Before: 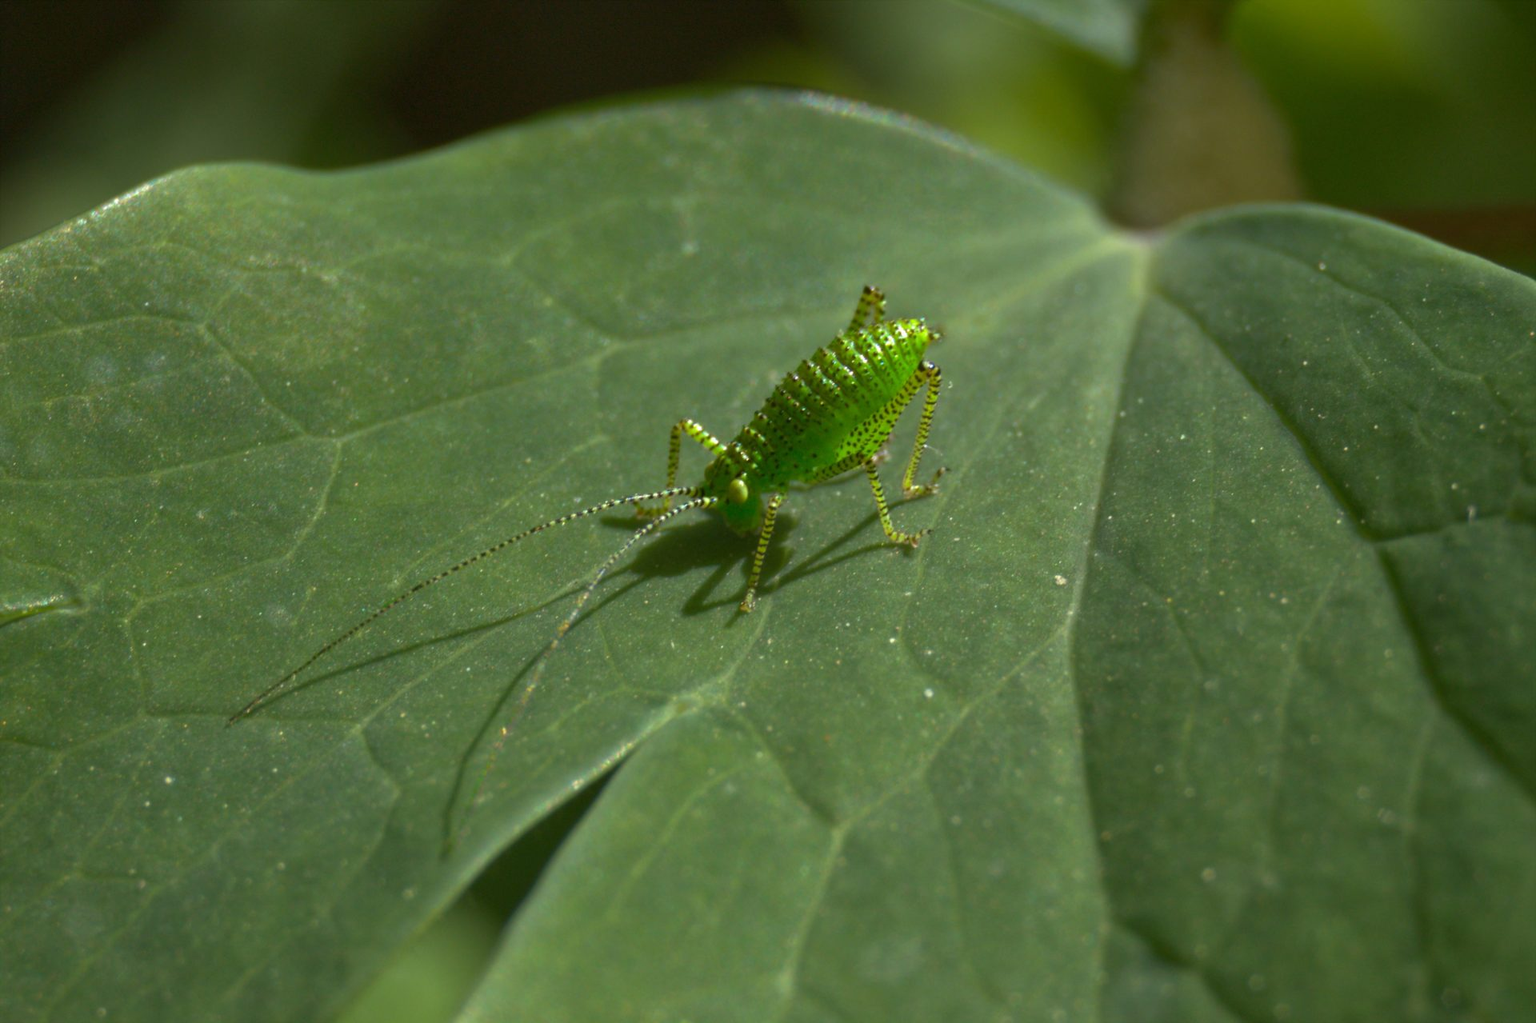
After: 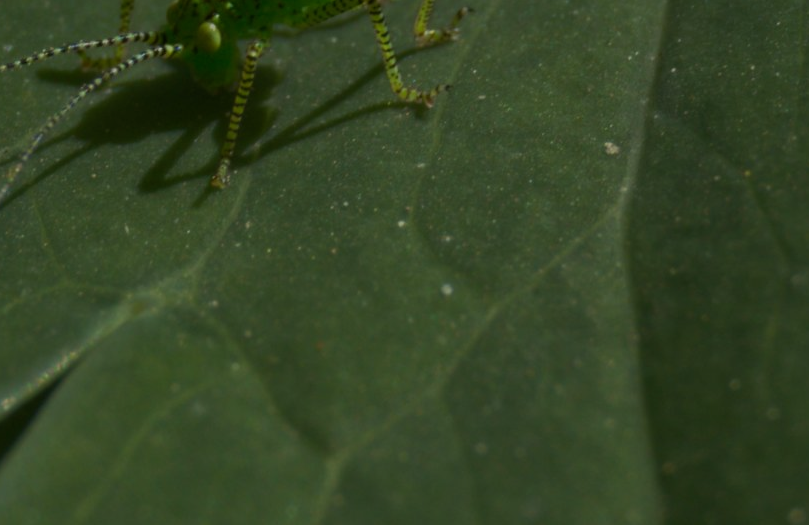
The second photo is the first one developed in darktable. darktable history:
crop: left 37.221%, top 45.169%, right 20.63%, bottom 13.777%
exposure: exposure -1.468 EV, compensate highlight preservation false
